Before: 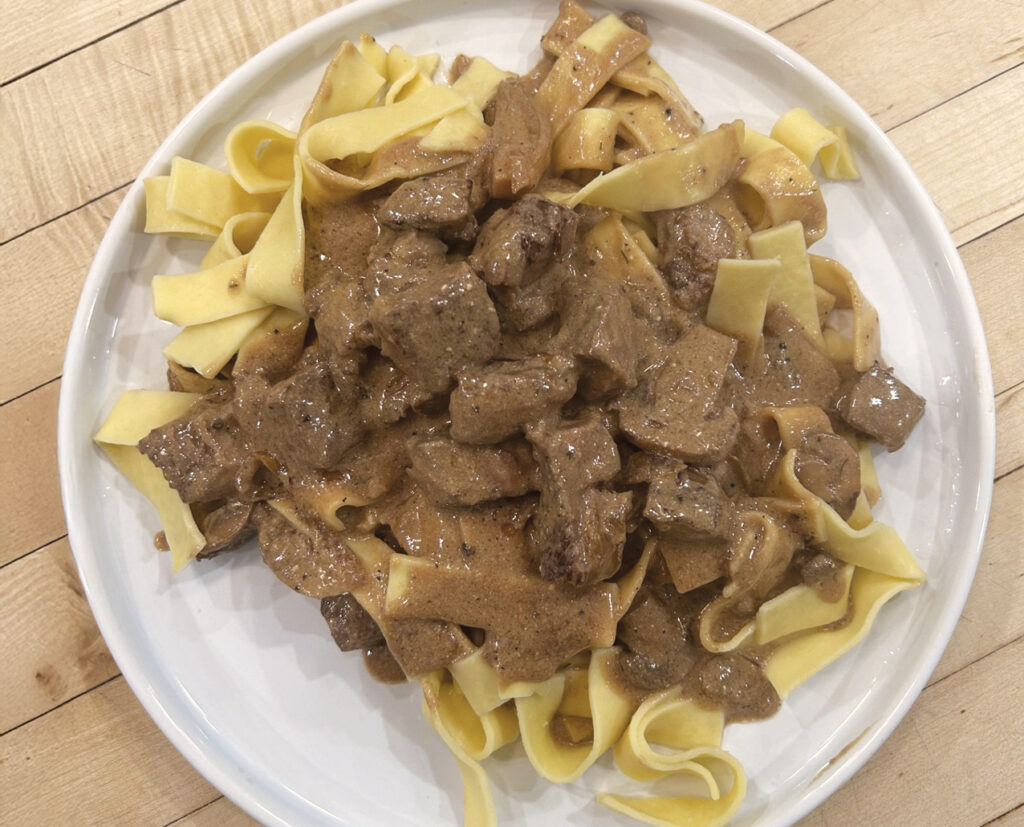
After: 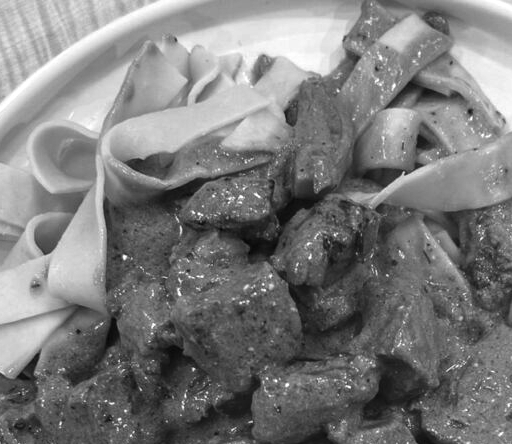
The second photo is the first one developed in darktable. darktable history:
local contrast: highlights 60%, shadows 62%, detail 160%
exposure: black level correction -0.015, exposure -0.185 EV, compensate highlight preservation false
crop: left 19.371%, right 30.538%, bottom 46.276%
color calibration: output gray [0.31, 0.36, 0.33, 0], illuminant as shot in camera, x 0.358, y 0.373, temperature 4628.91 K
